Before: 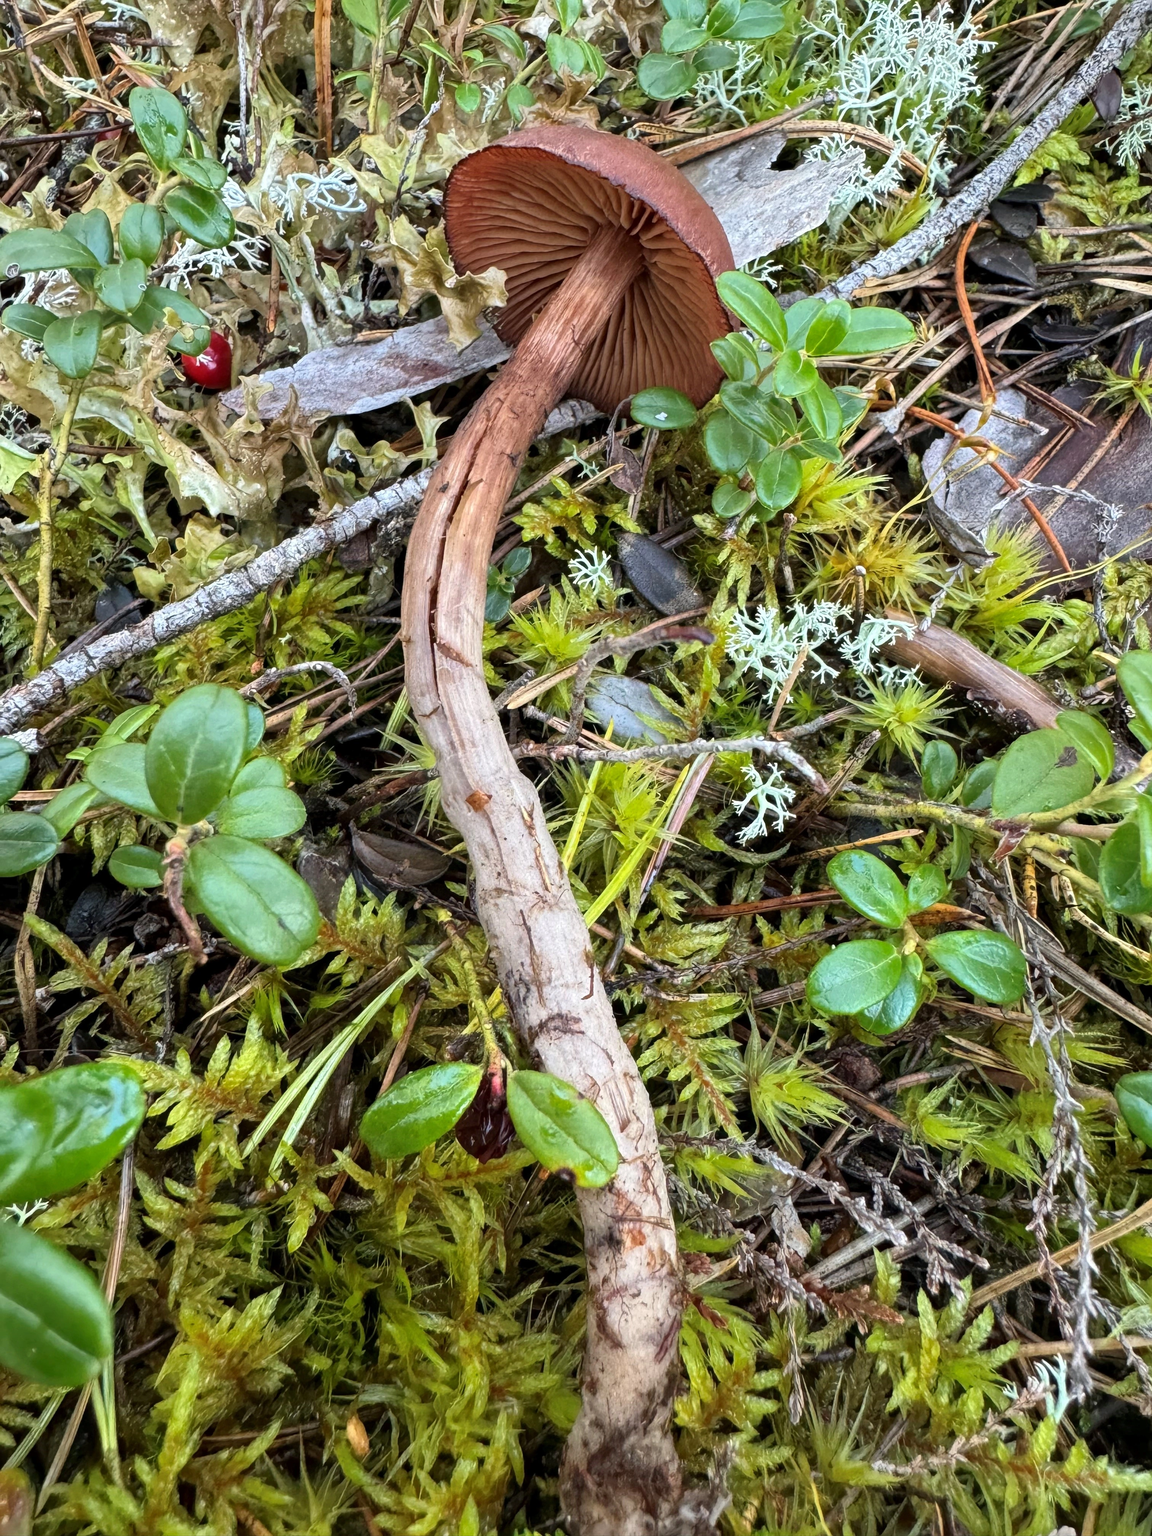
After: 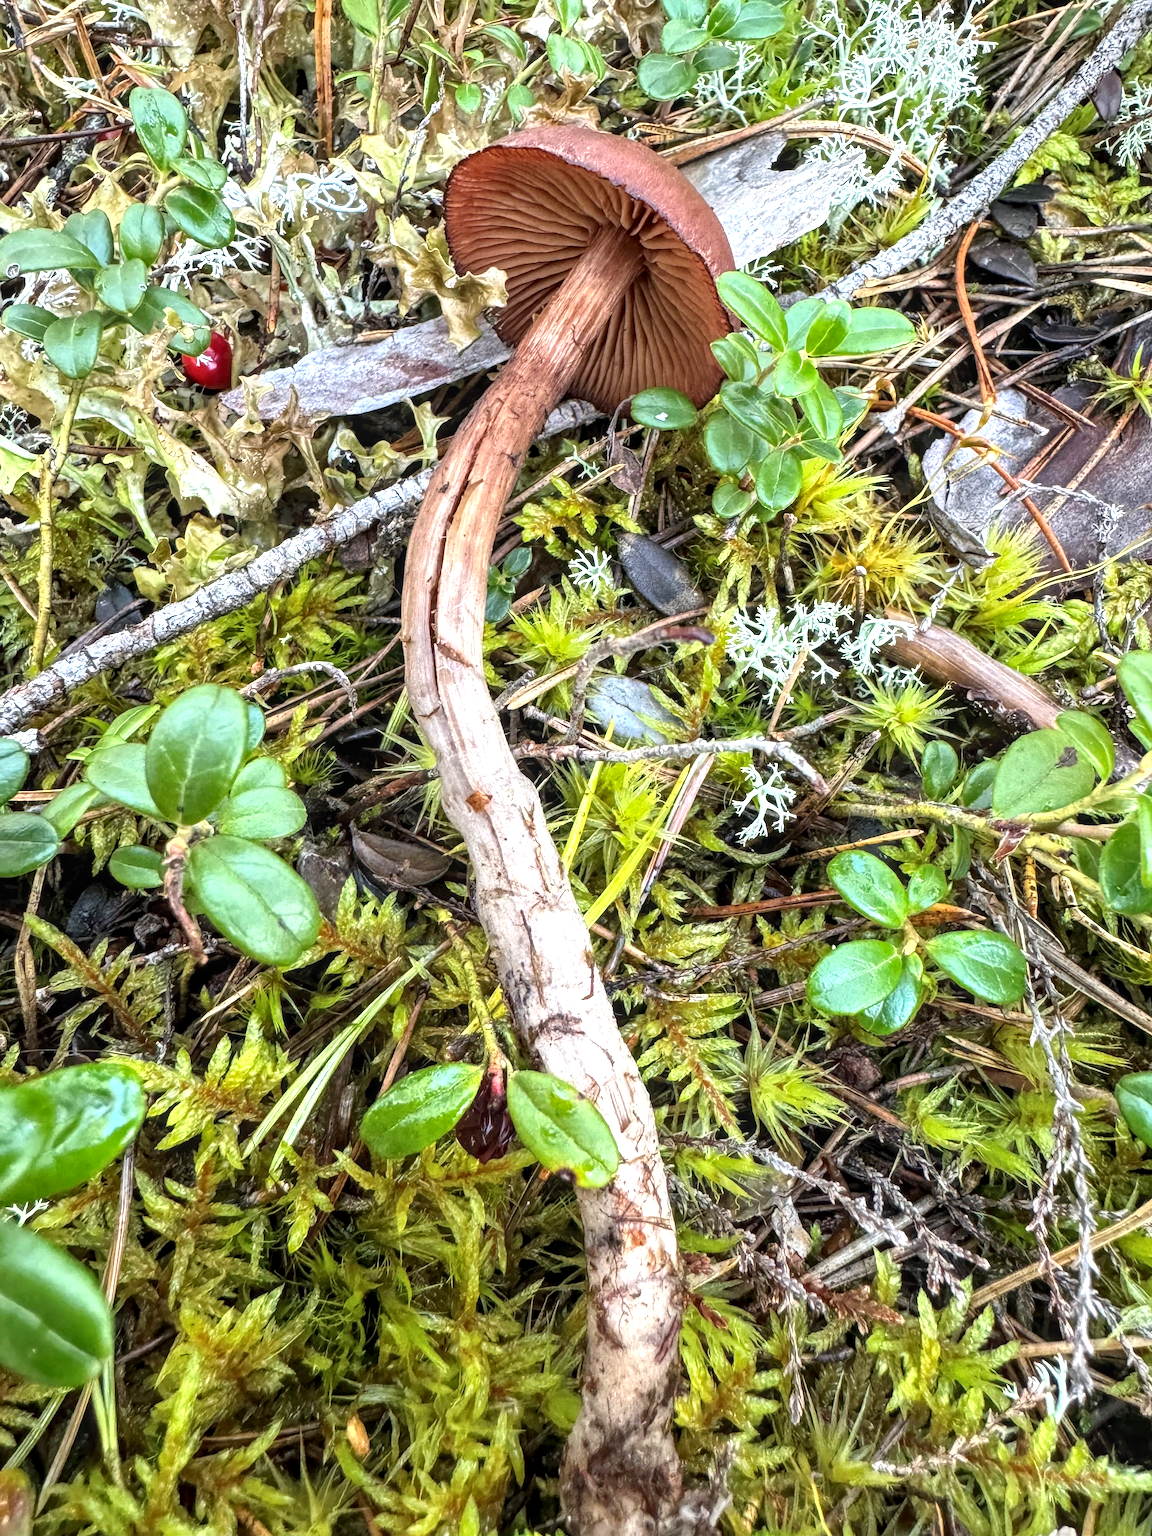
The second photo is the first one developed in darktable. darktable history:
exposure: black level correction 0, exposure 0.589 EV, compensate highlight preservation false
local contrast: on, module defaults
